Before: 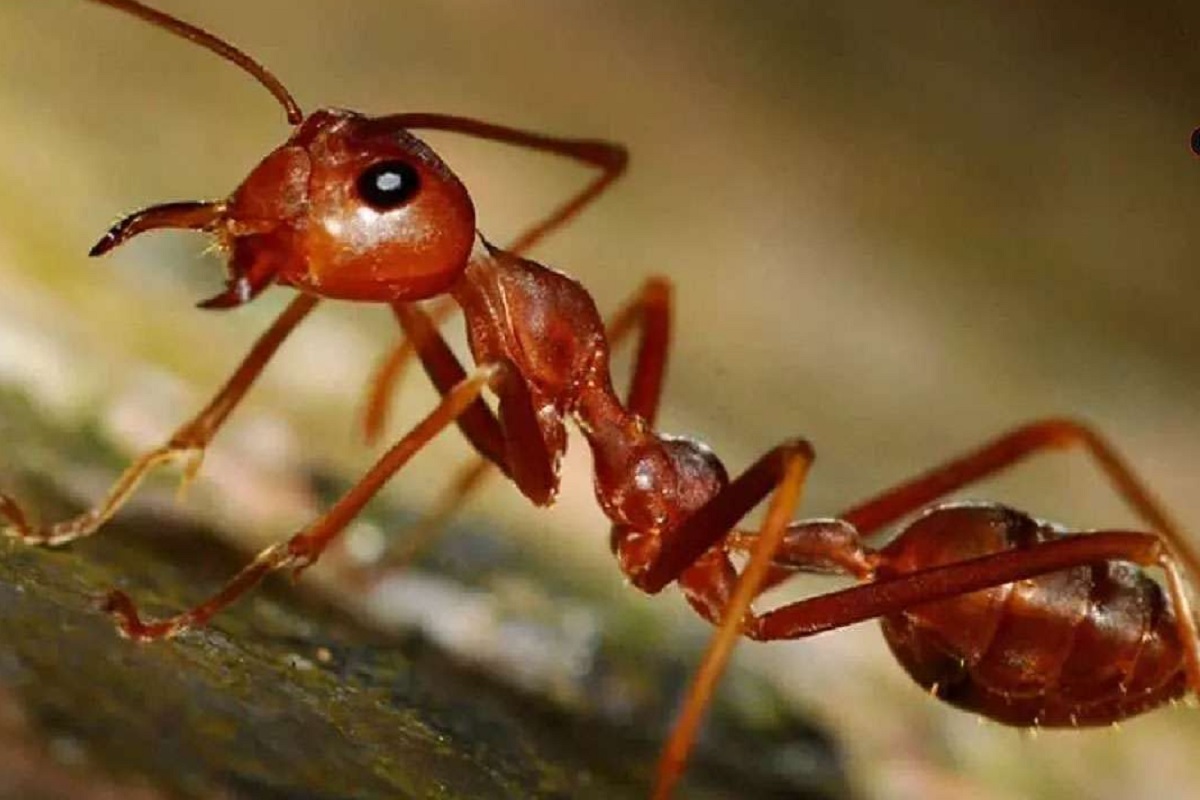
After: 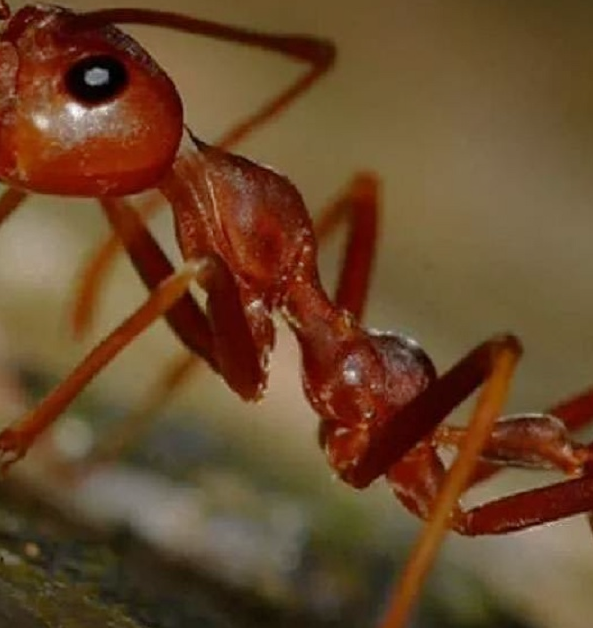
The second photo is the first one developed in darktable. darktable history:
base curve: curves: ch0 [(0, 0) (0.841, 0.609) (1, 1)]
crop and rotate: angle 0.02°, left 24.353%, top 13.219%, right 26.156%, bottom 8.224%
